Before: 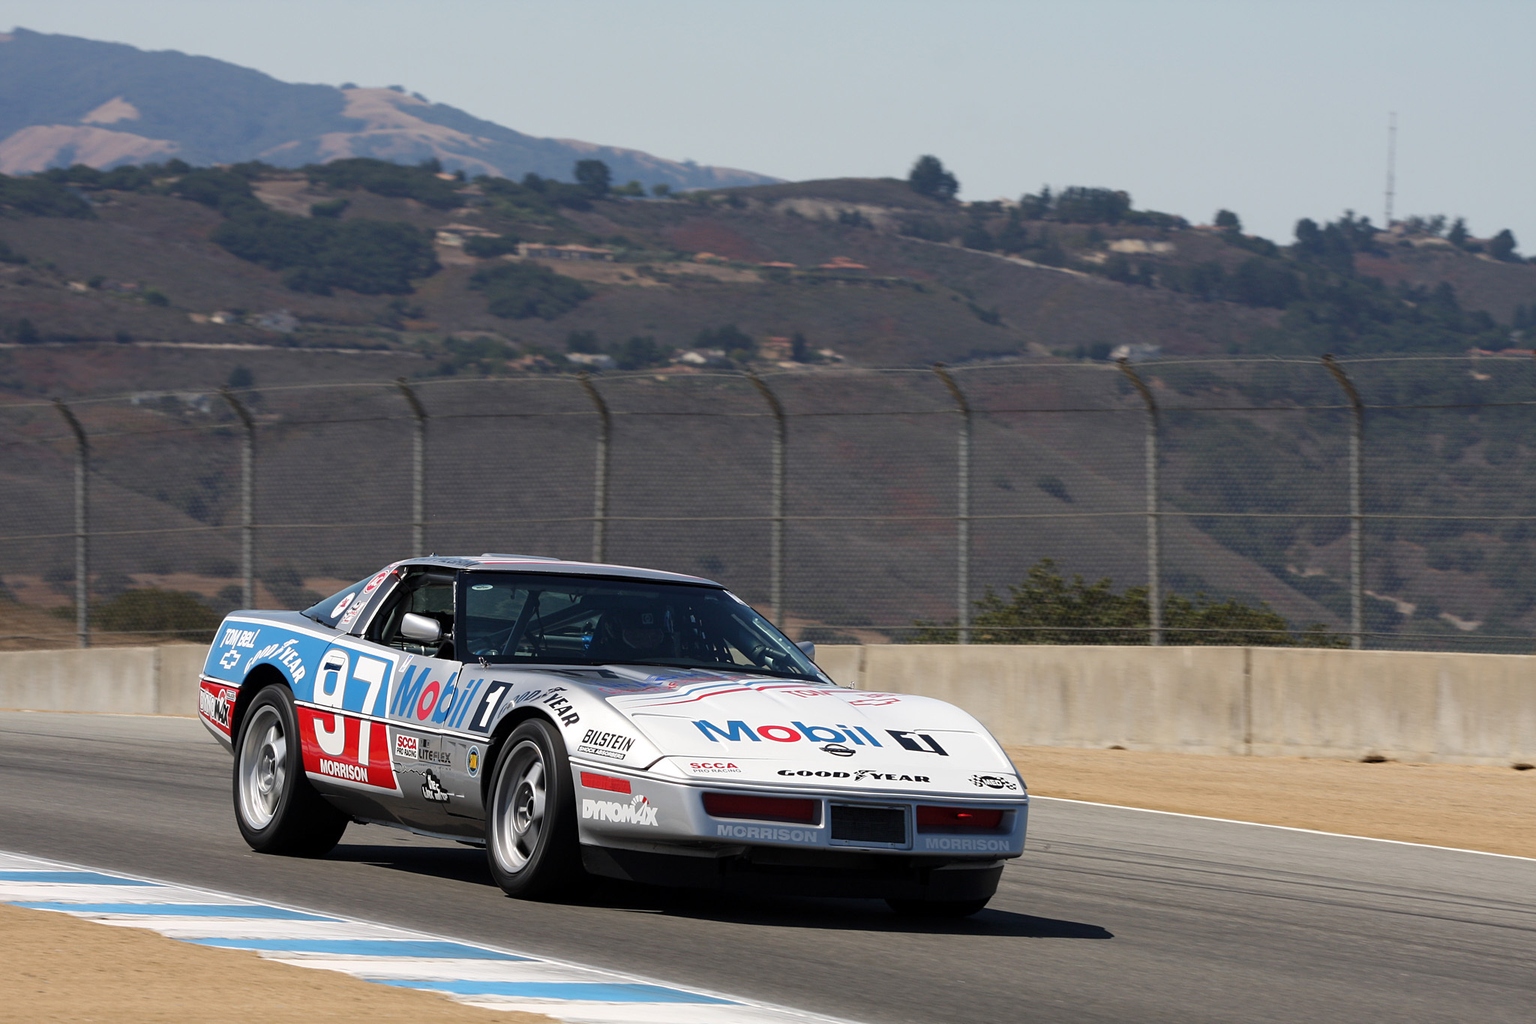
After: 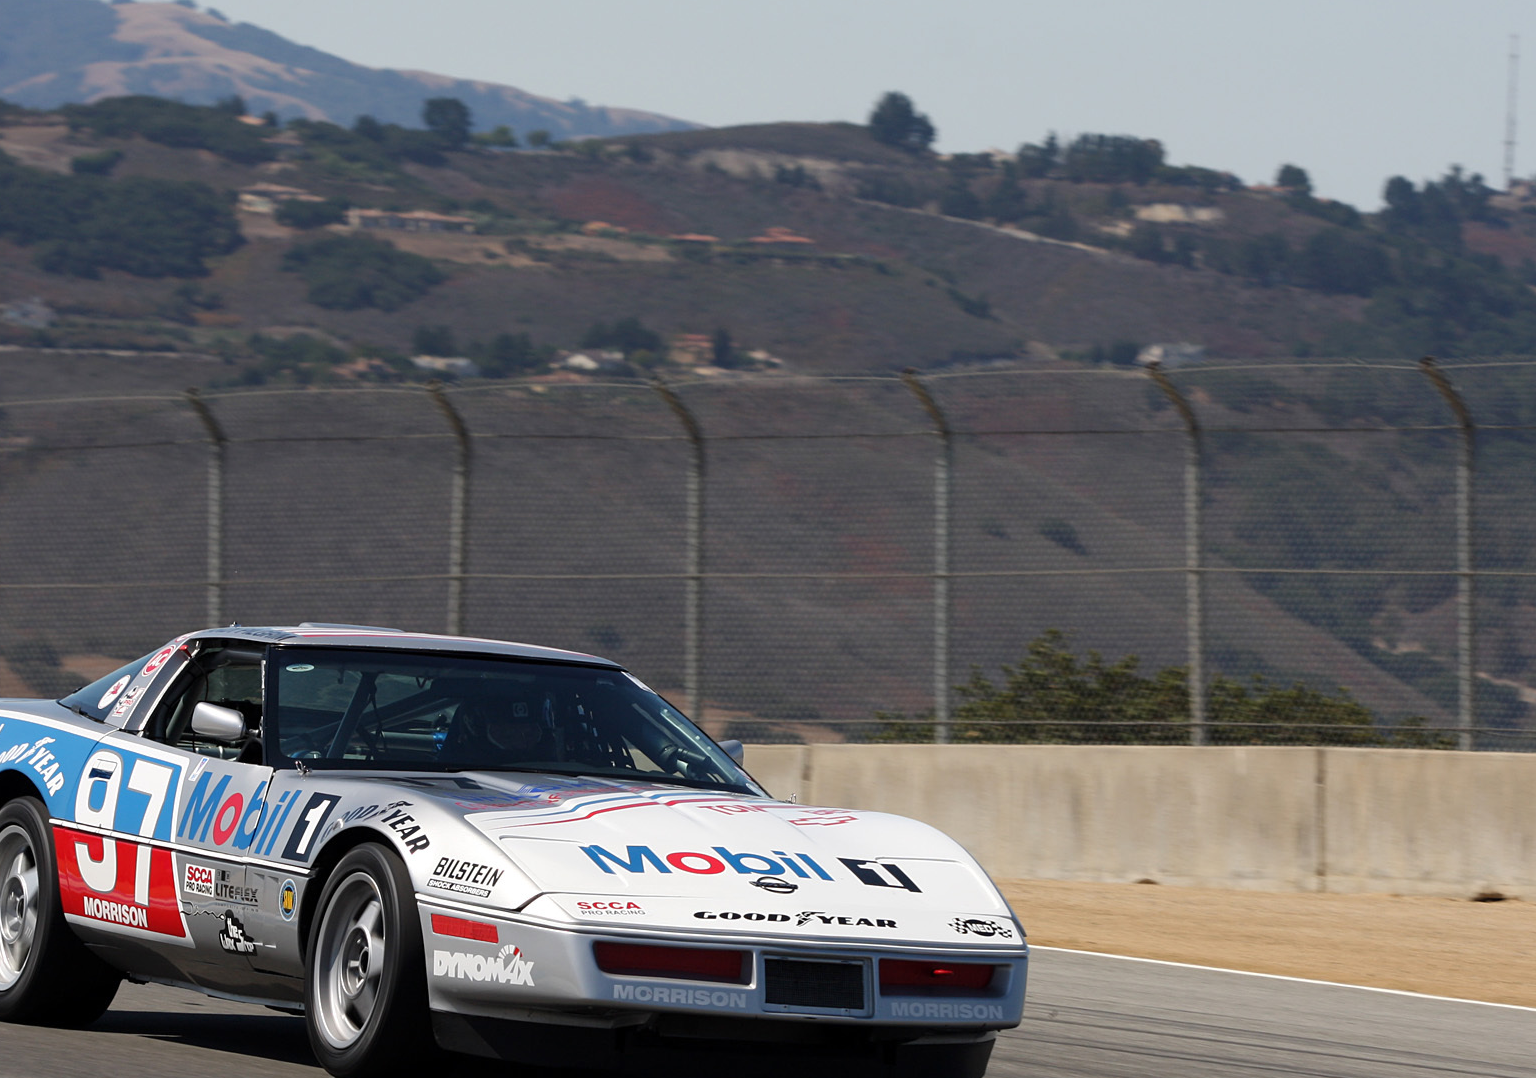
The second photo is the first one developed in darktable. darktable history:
crop: left 16.774%, top 8.493%, right 8.201%, bottom 12.514%
